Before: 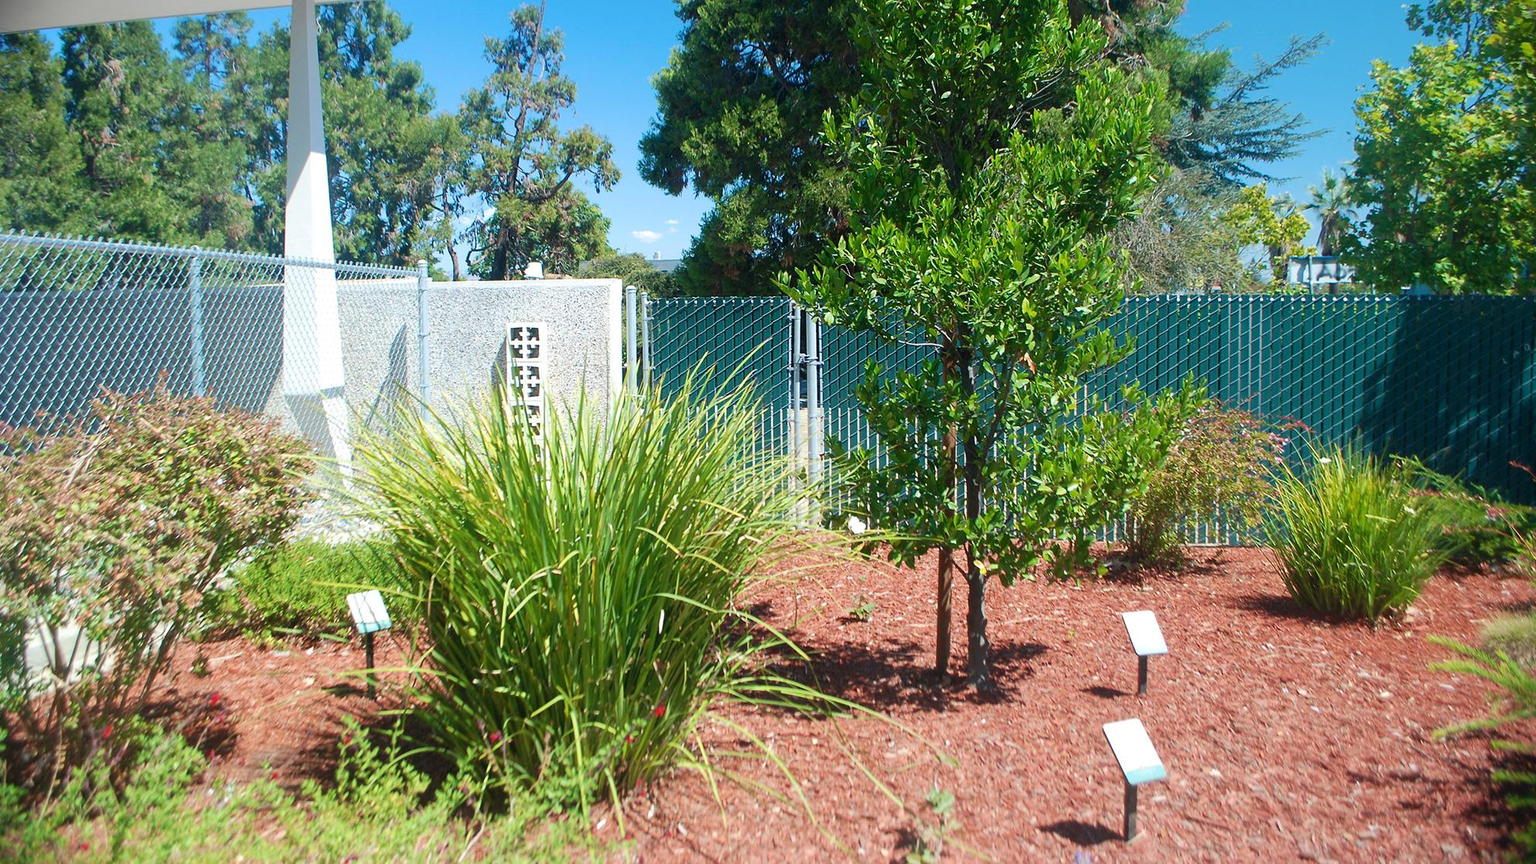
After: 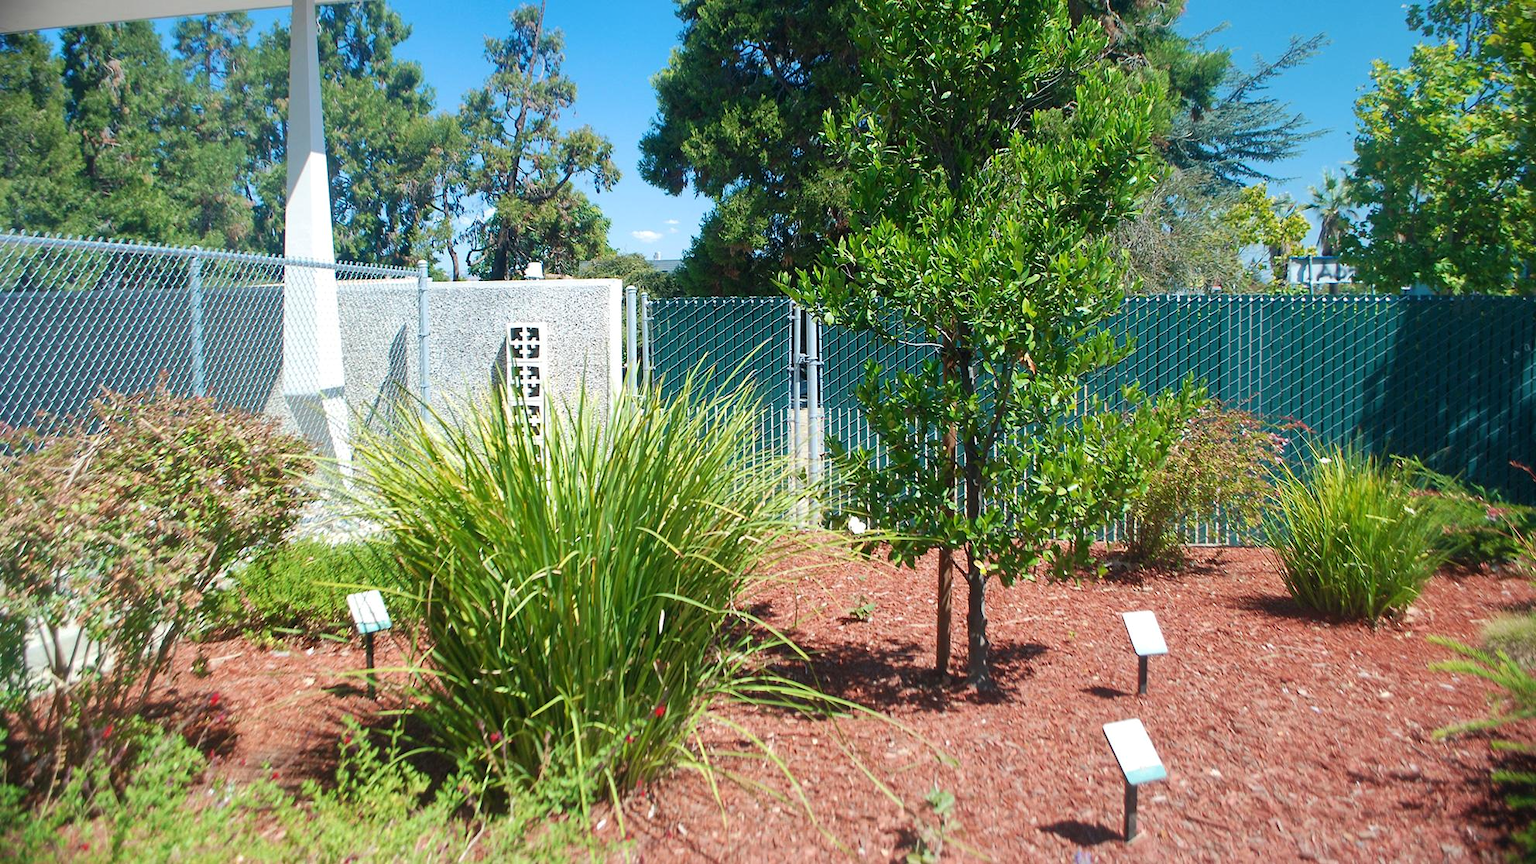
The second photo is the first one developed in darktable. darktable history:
shadows and highlights: shadows 25.79, highlights -48.1, soften with gaussian
tone equalizer: mask exposure compensation -0.496 EV
